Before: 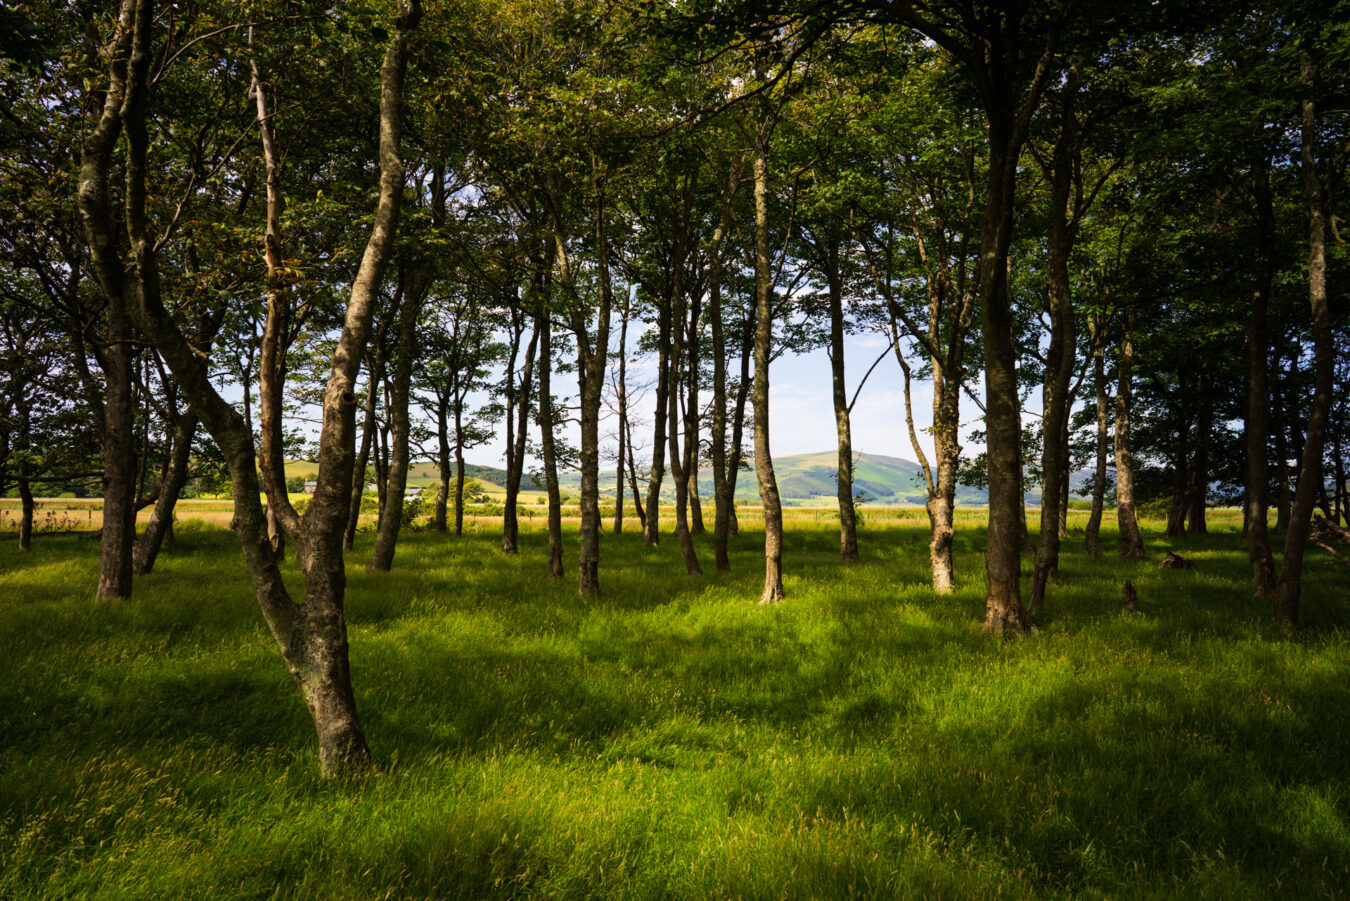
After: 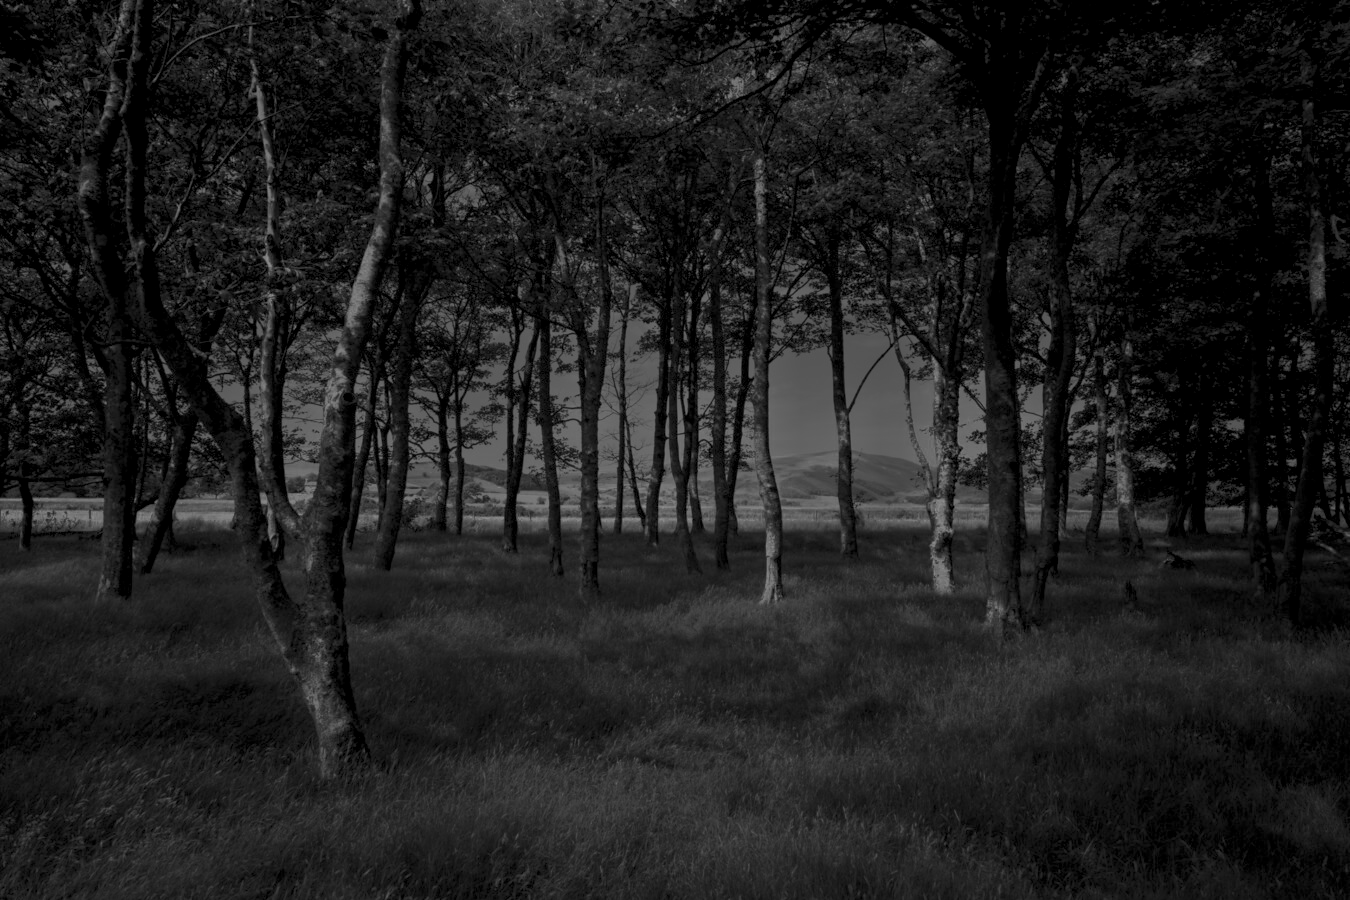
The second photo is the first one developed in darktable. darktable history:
crop: bottom 0.071%
color correction: highlights a* -39.68, highlights b* -40, shadows a* -40, shadows b* -40, saturation -3
monochrome: size 1
color balance rgb: global offset › luminance -0.5%, perceptual saturation grading › highlights -17.77%, perceptual saturation grading › mid-tones 33.1%, perceptual saturation grading › shadows 50.52%, perceptual brilliance grading › highlights 10.8%, perceptual brilliance grading › shadows -10.8%, global vibrance 24.22%, contrast -25%
